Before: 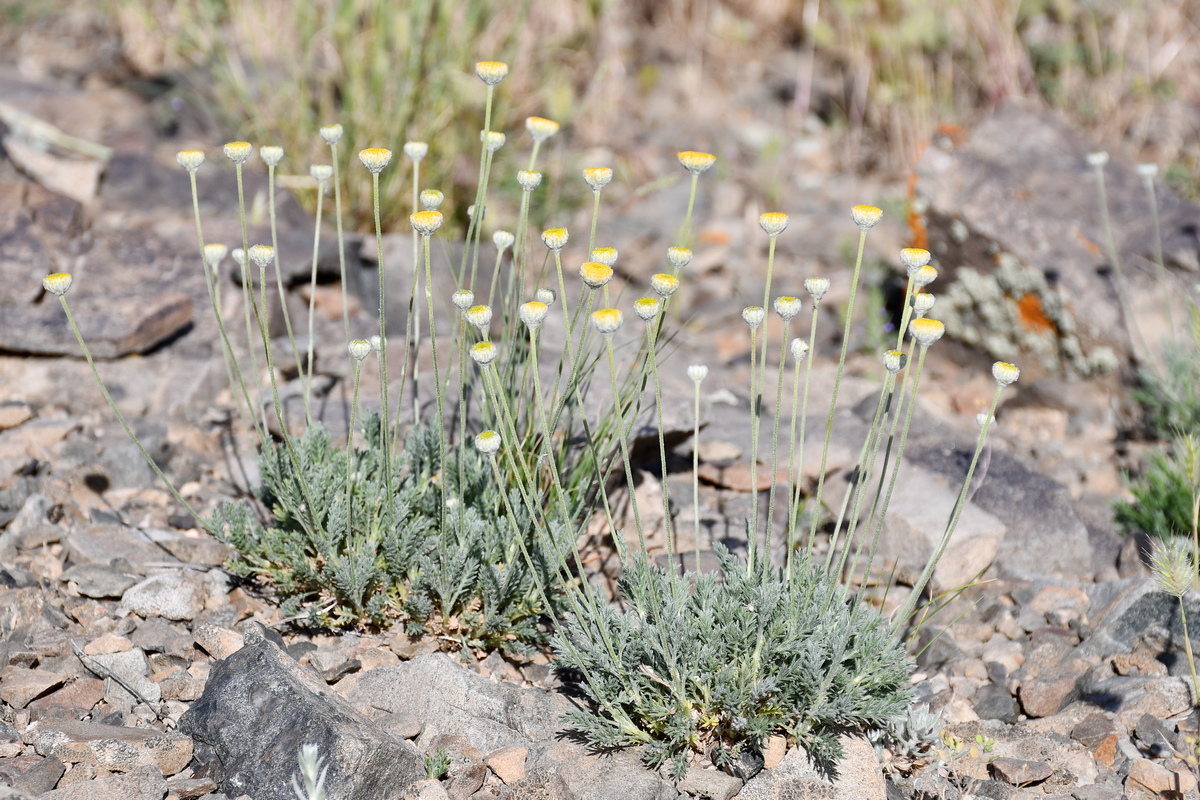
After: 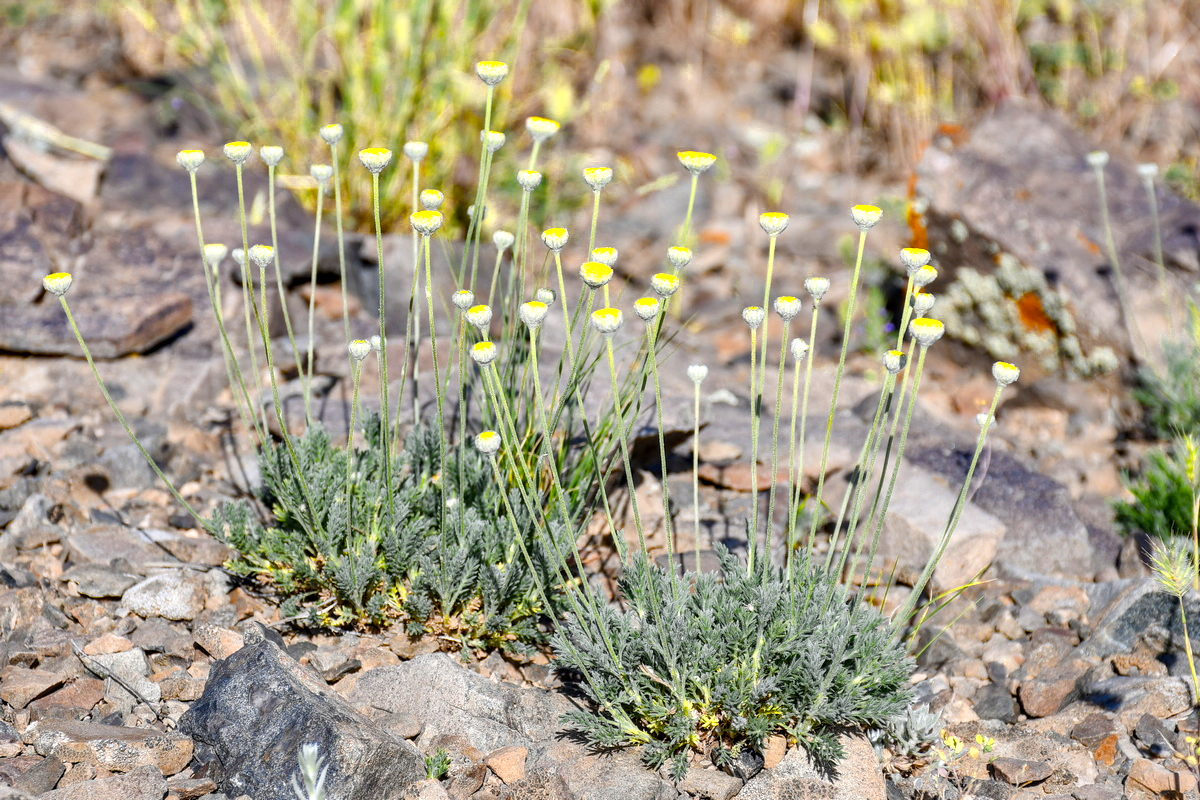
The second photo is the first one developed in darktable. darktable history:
local contrast: detail 130%
color balance rgb: linear chroma grading › global chroma 15%, perceptual saturation grading › global saturation 30%
color zones: curves: ch0 [(0, 0.485) (0.178, 0.476) (0.261, 0.623) (0.411, 0.403) (0.708, 0.603) (0.934, 0.412)]; ch1 [(0.003, 0.485) (0.149, 0.496) (0.229, 0.584) (0.326, 0.551) (0.484, 0.262) (0.757, 0.643)]
